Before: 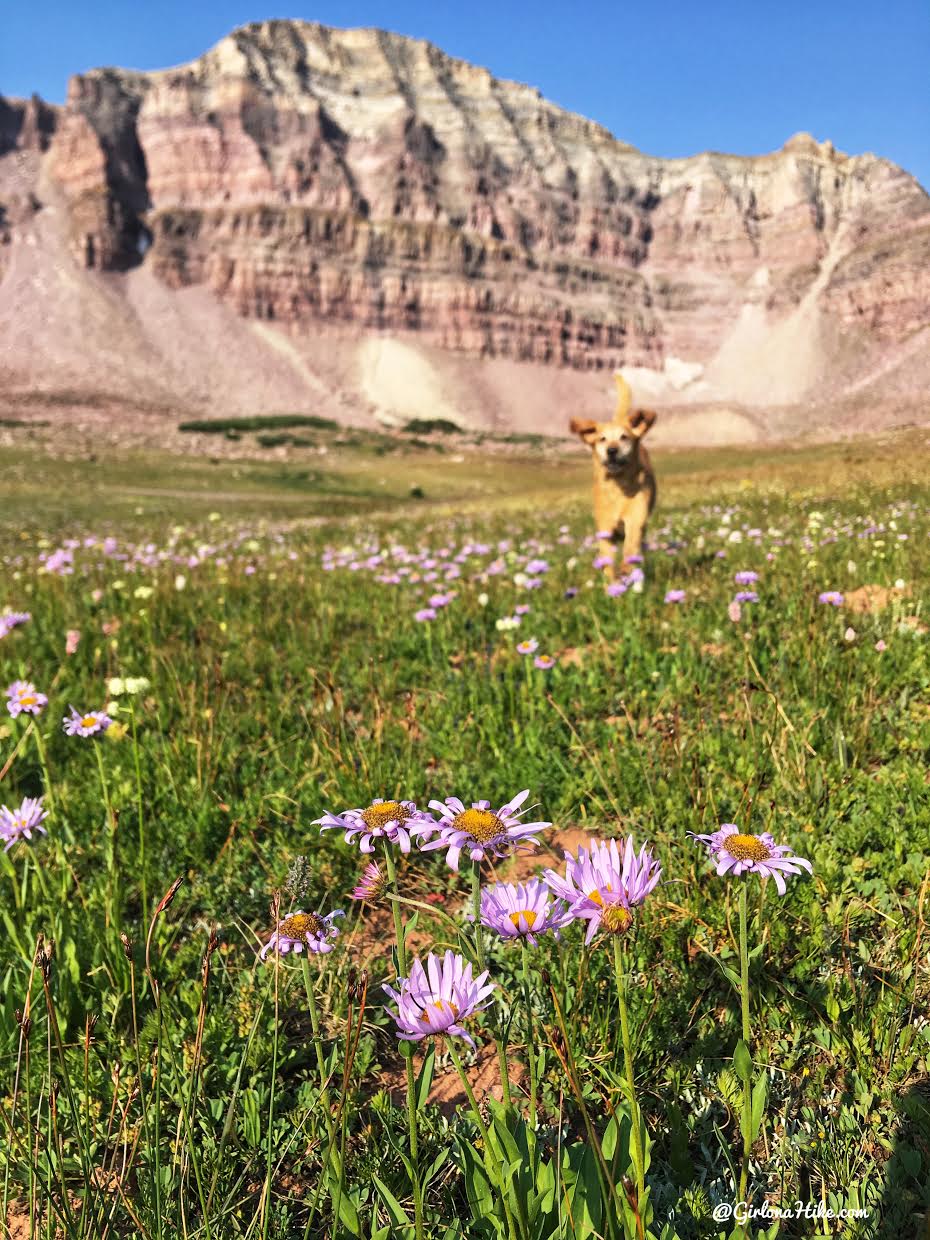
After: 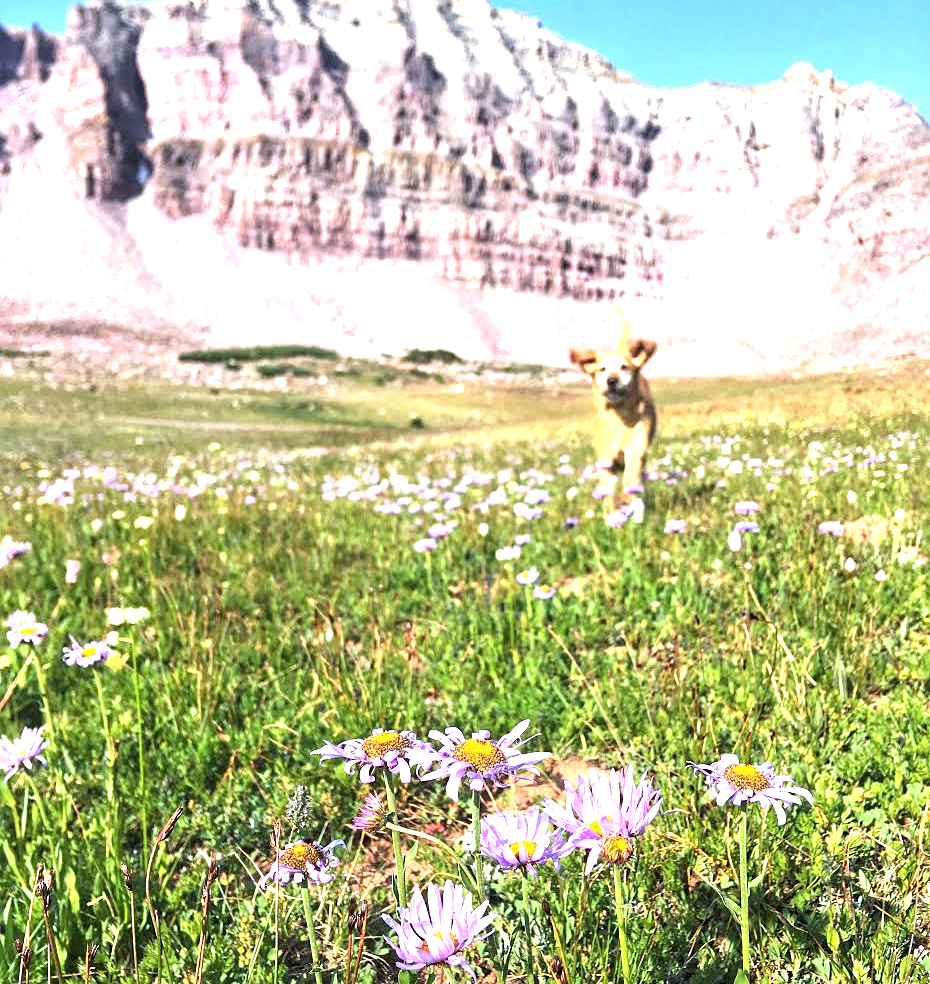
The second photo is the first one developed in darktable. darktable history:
sharpen: amount 0.2
crop and rotate: top 5.667%, bottom 14.937%
exposure: black level correction 0, exposure 1.2 EV, compensate highlight preservation false
white balance: red 0.948, green 1.02, blue 1.176
